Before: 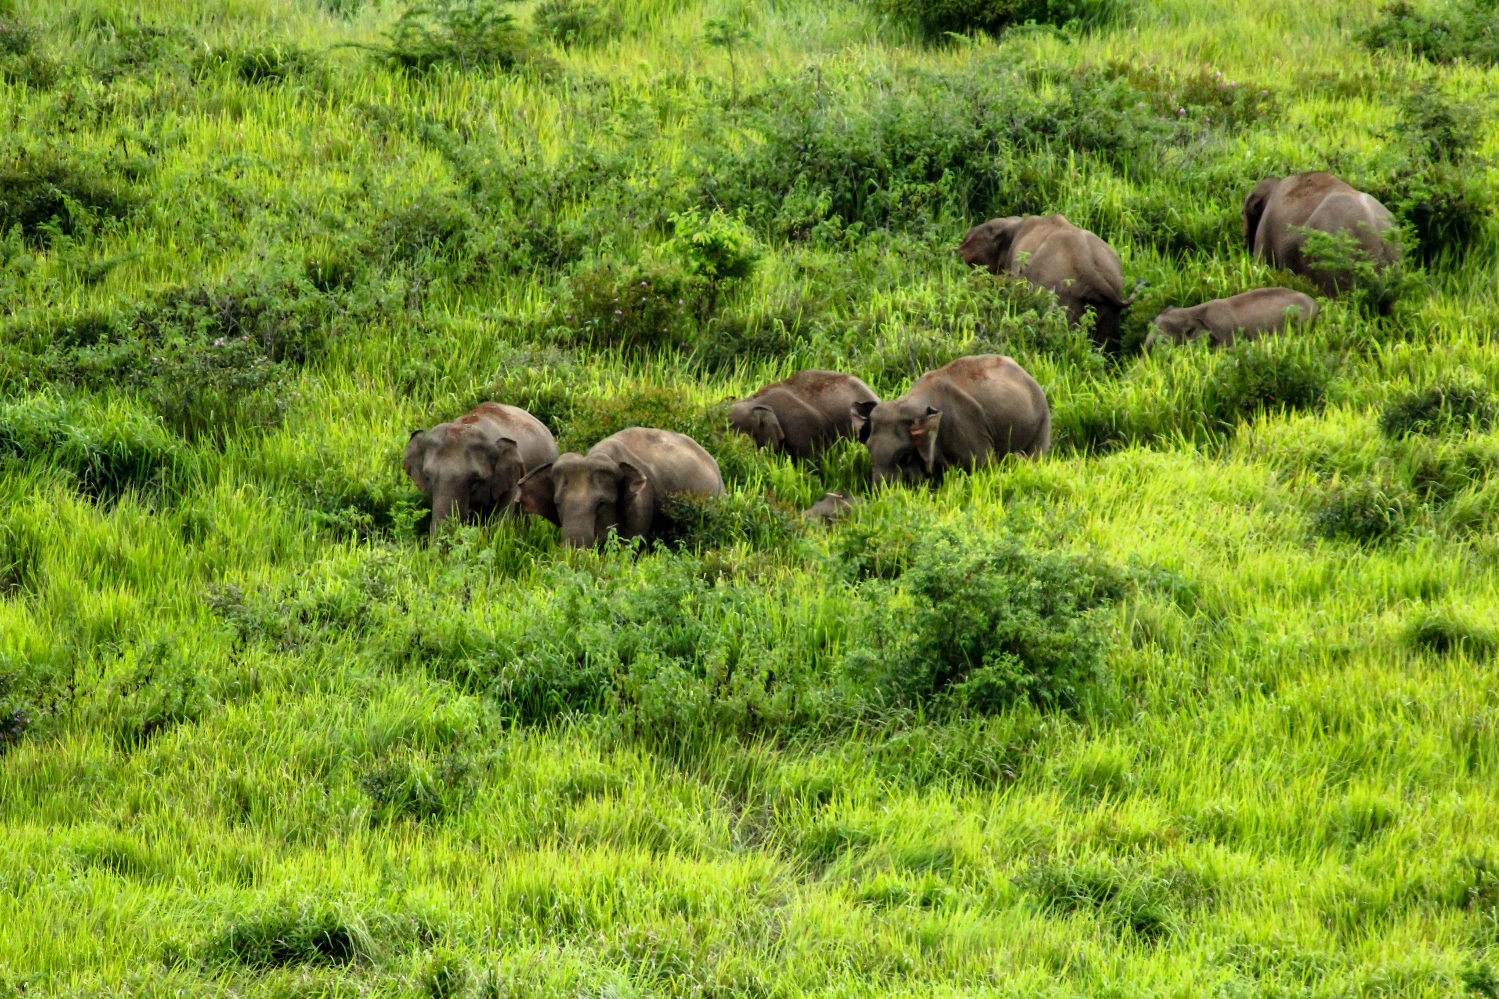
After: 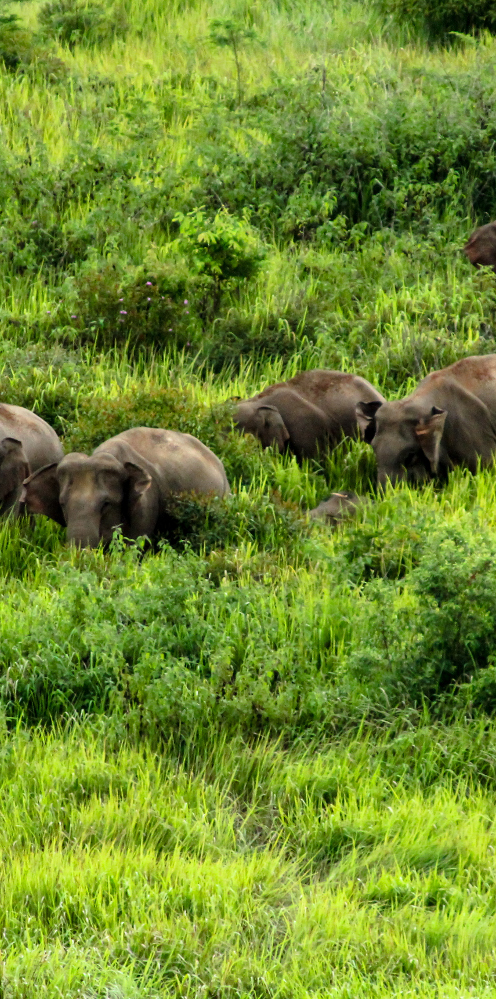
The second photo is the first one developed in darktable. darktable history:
tone equalizer: edges refinement/feathering 500, mask exposure compensation -1.57 EV, preserve details no
crop: left 33.088%, right 33.79%
